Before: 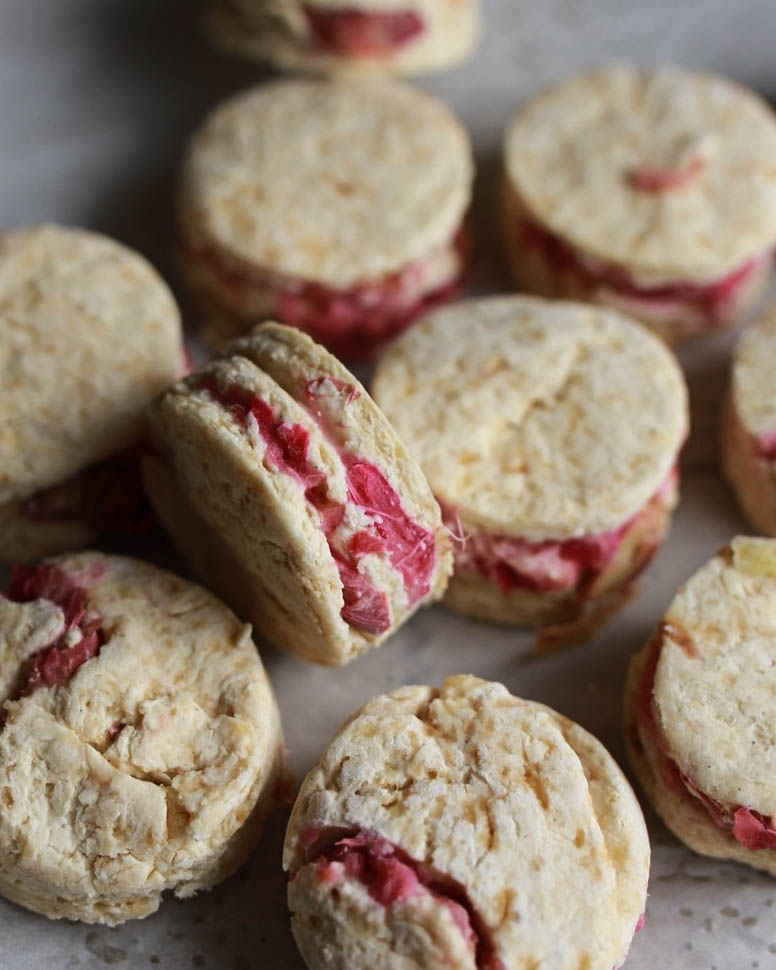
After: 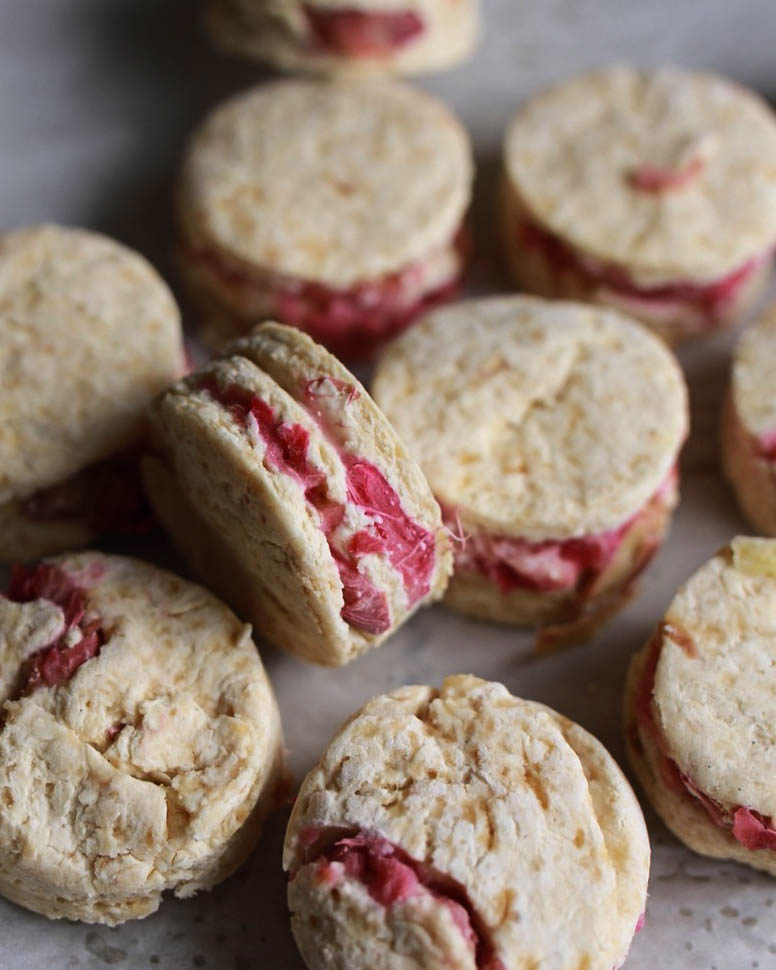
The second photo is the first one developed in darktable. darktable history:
tone equalizer: on, module defaults
white balance: red 1.009, blue 1.027
